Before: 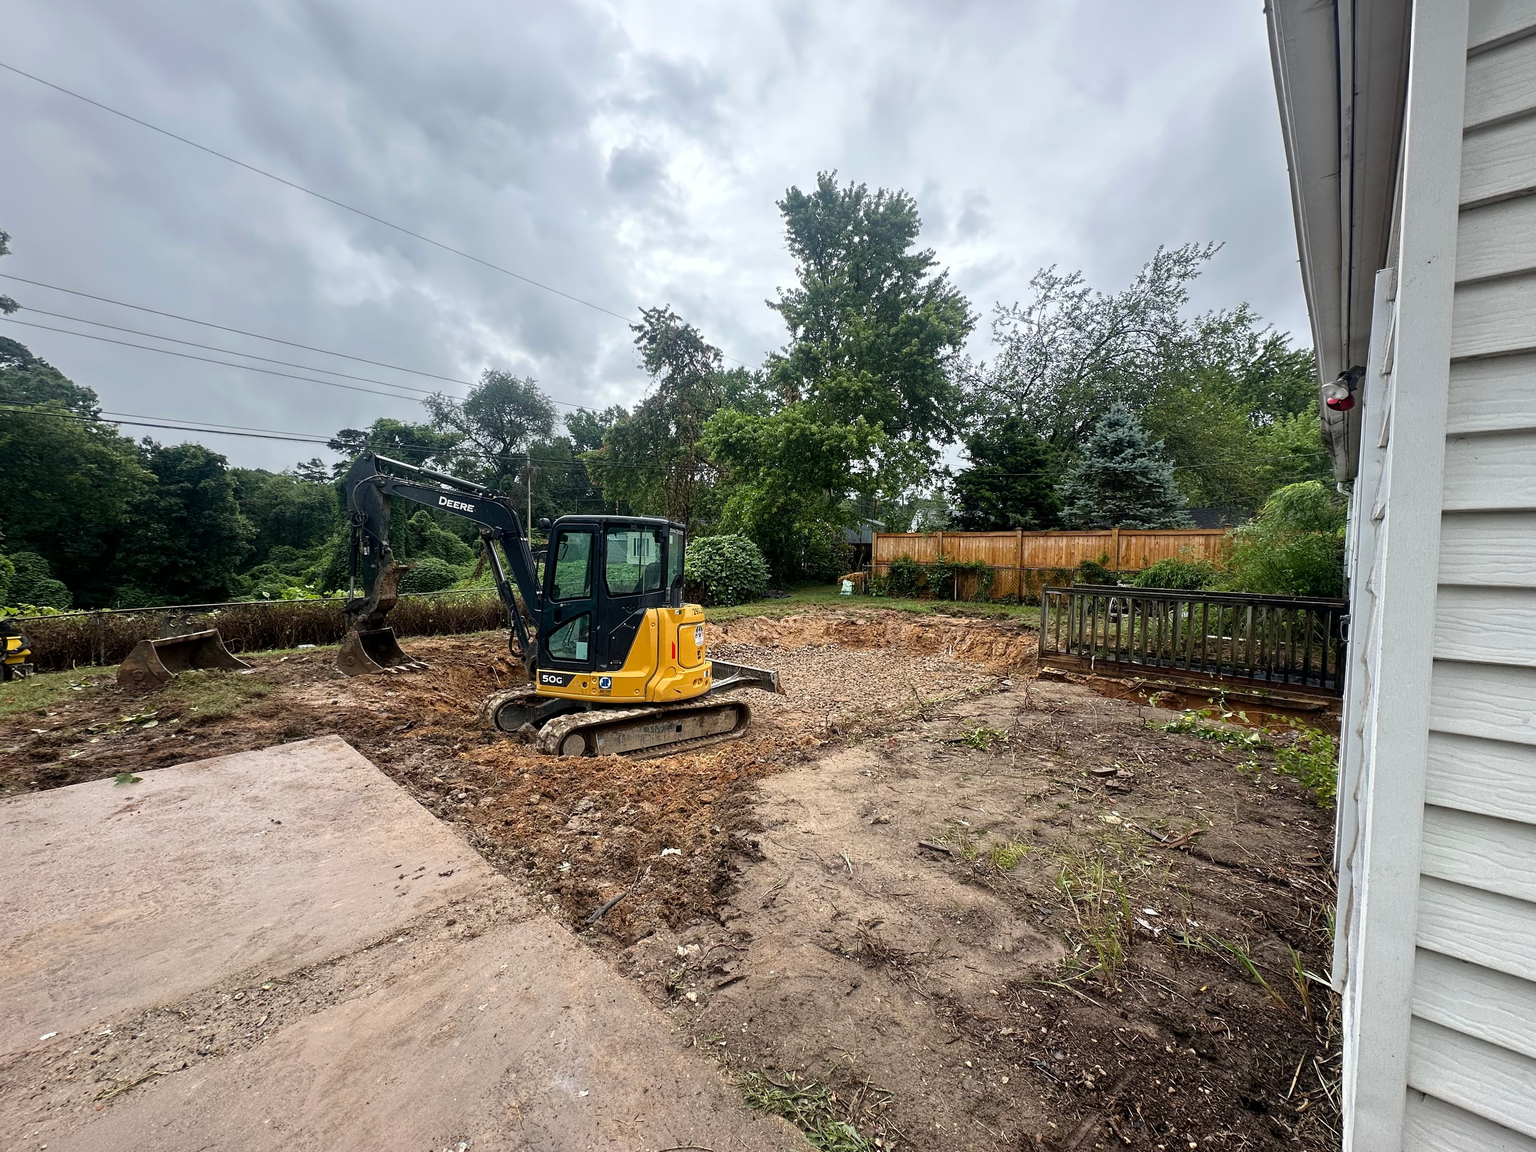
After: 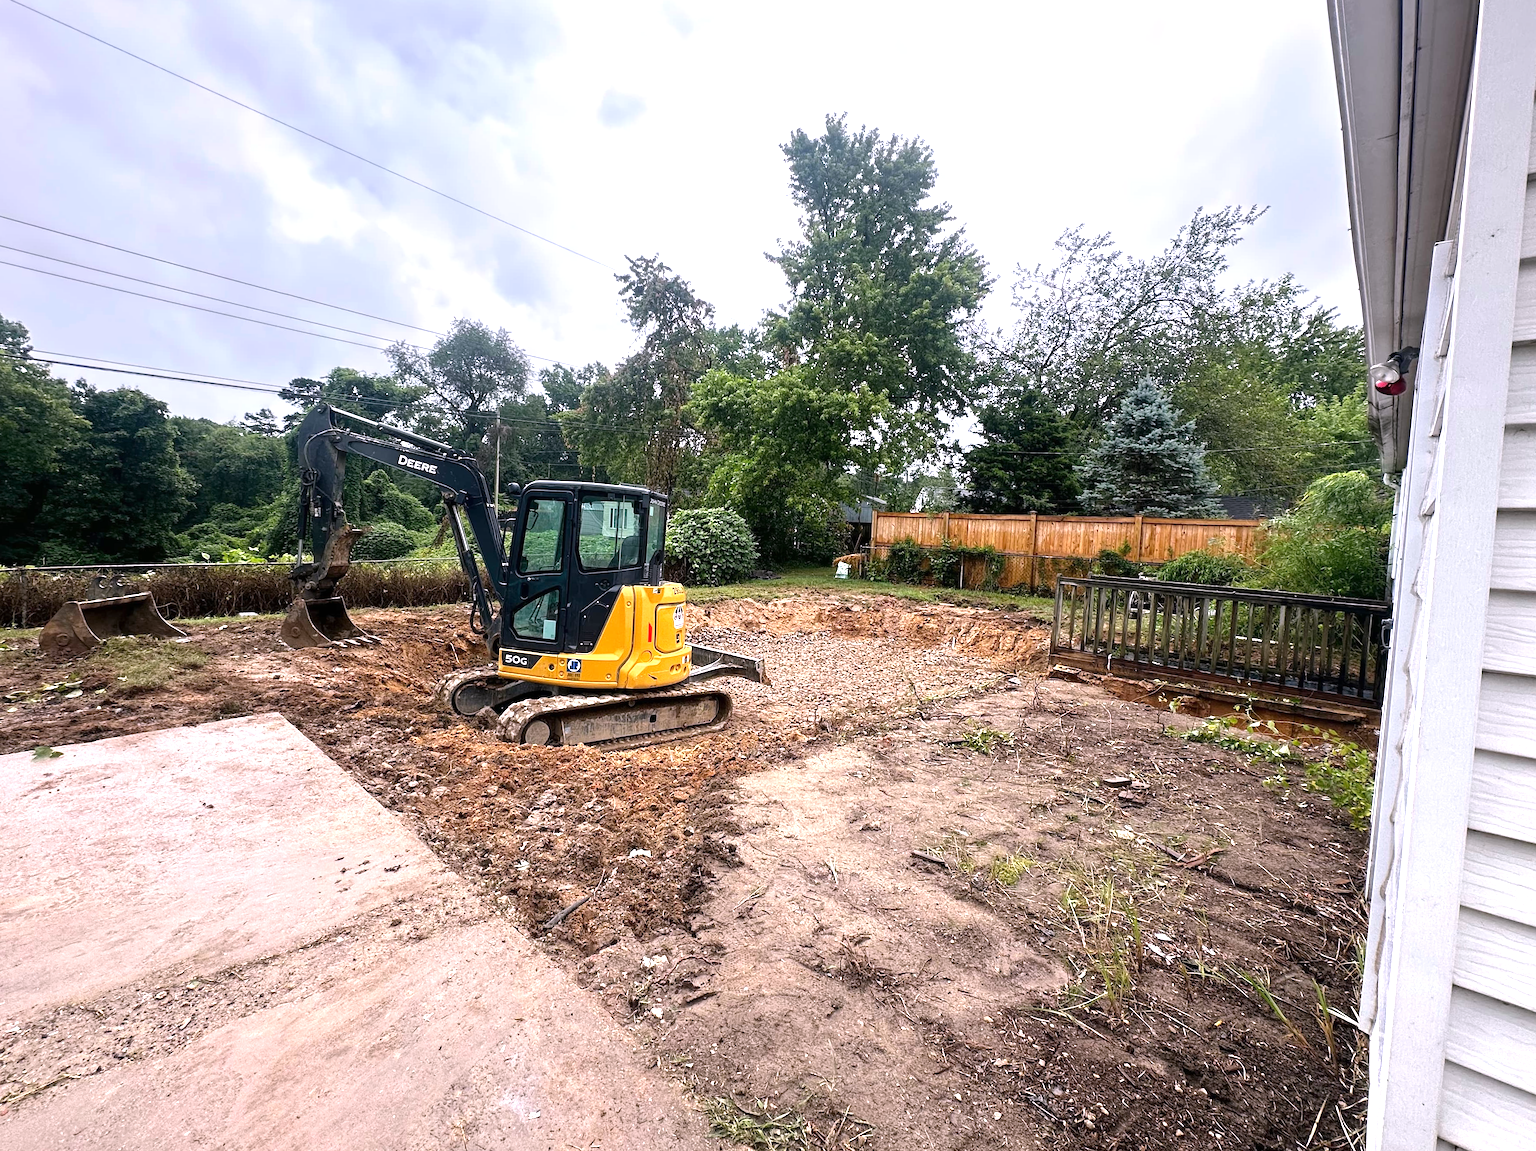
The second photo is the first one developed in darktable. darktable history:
crop and rotate: angle -1.96°, left 3.097%, top 4.154%, right 1.586%, bottom 0.529%
exposure: black level correction 0, exposure 0.7 EV, compensate exposure bias true, compensate highlight preservation false
white balance: red 1.05, blue 1.072
